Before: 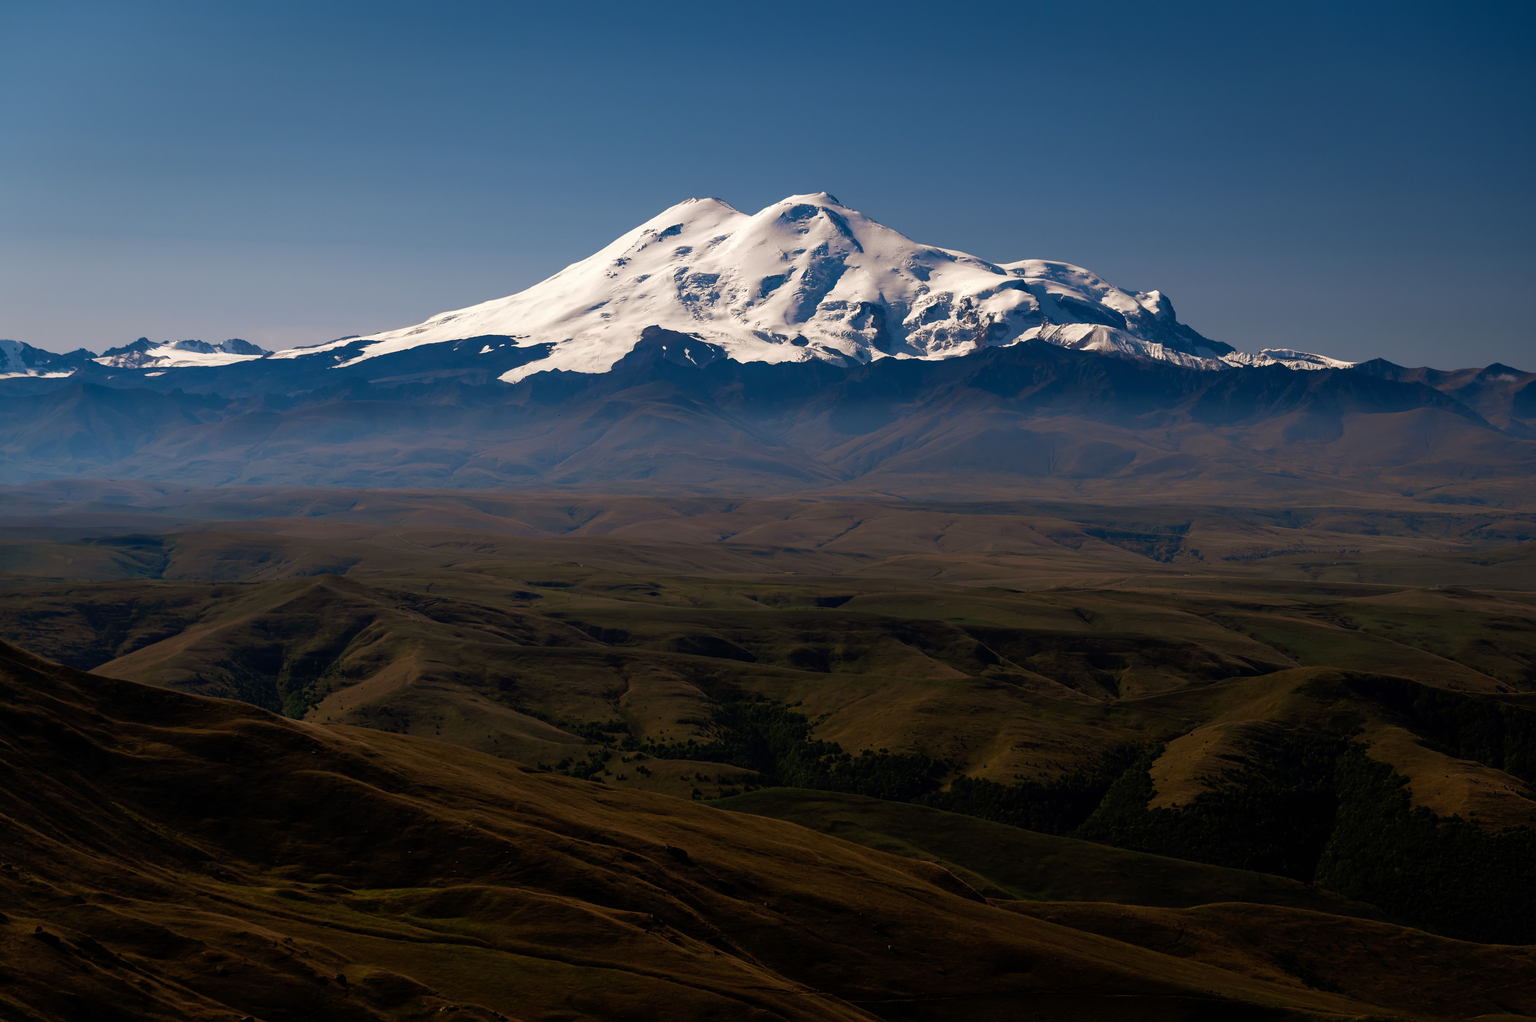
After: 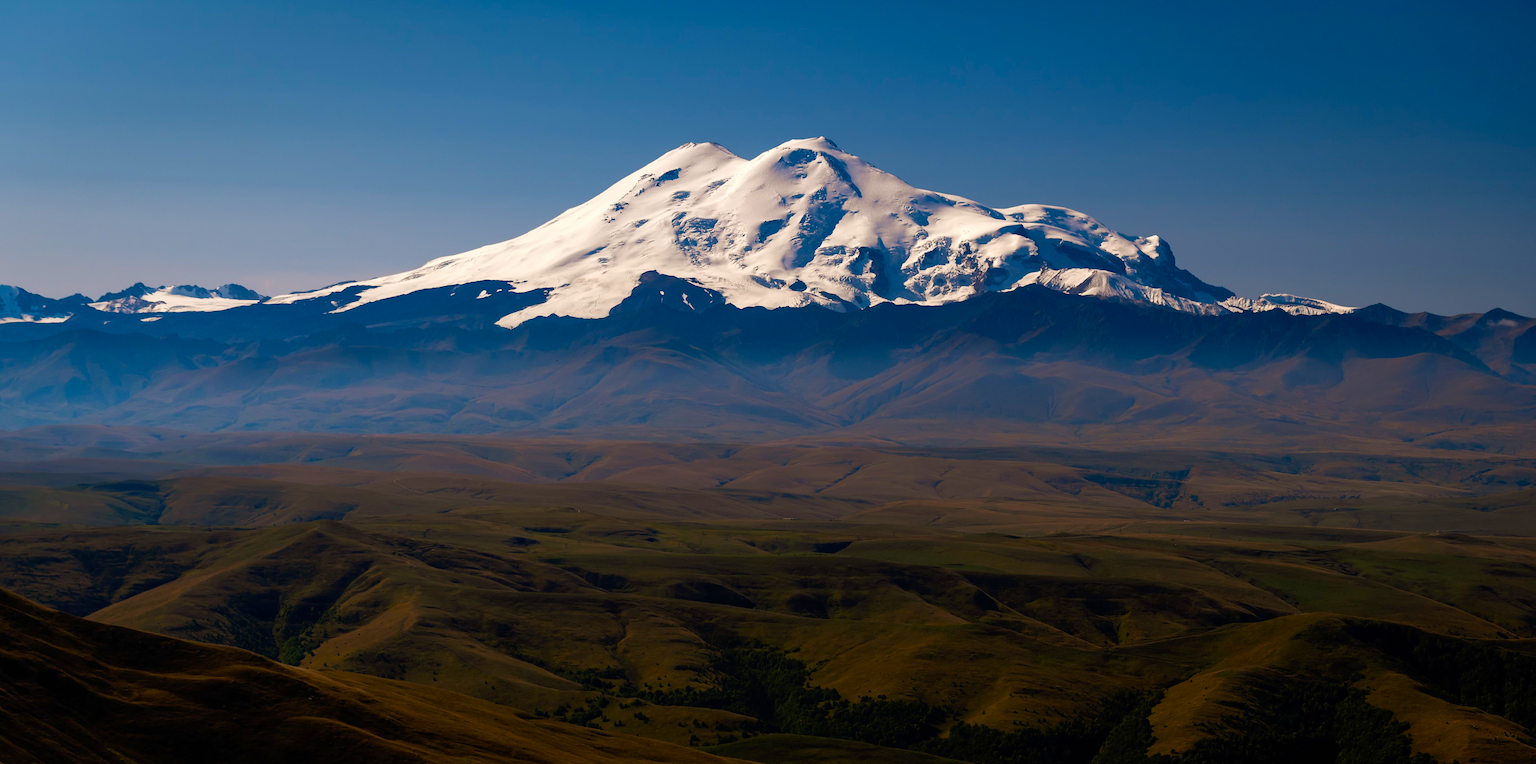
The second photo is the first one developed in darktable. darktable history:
crop: left 0.313%, top 5.524%, bottom 19.932%
color balance rgb: linear chroma grading › global chroma 14.835%, perceptual saturation grading › global saturation 19.767%, global vibrance 9.757%
